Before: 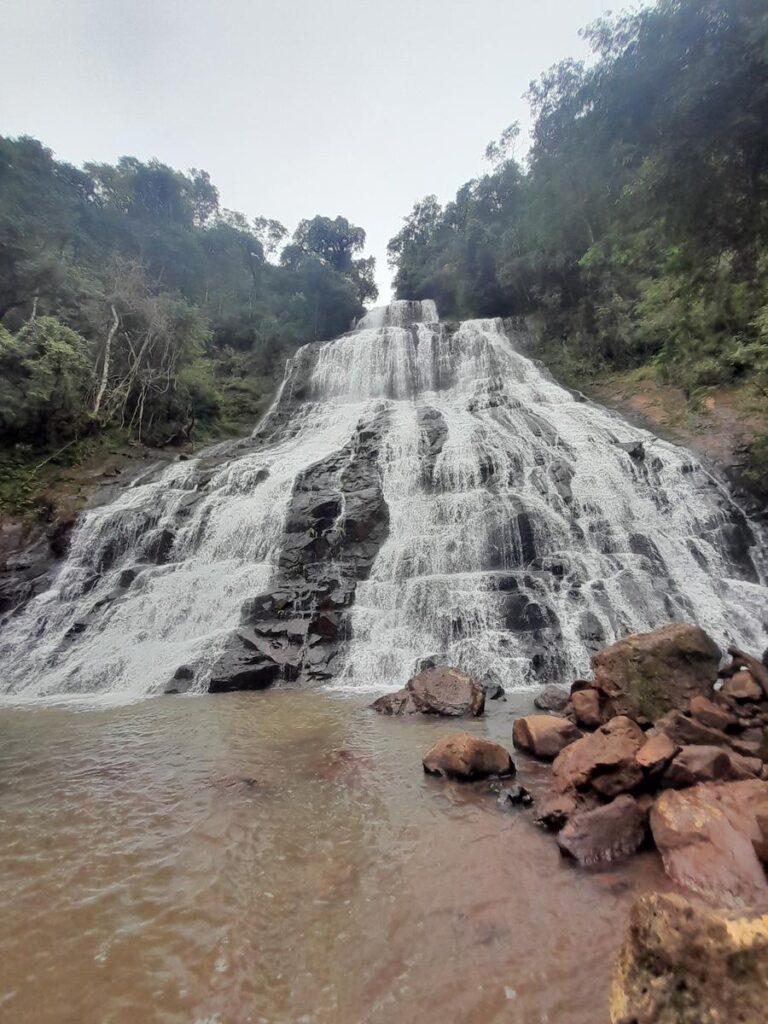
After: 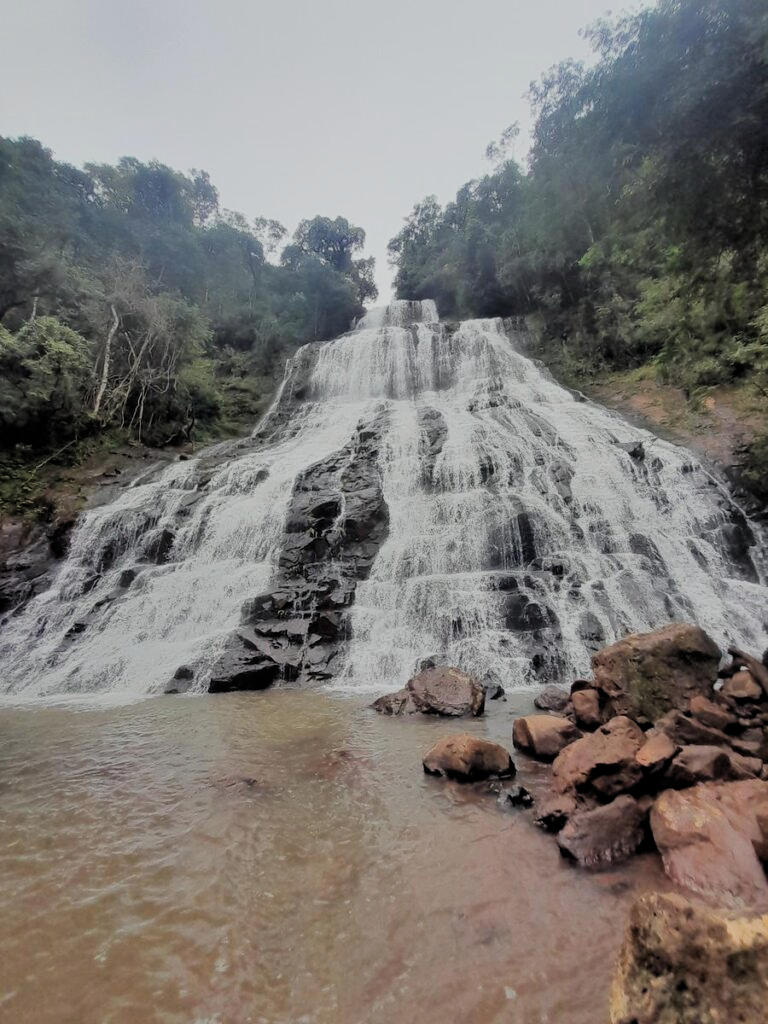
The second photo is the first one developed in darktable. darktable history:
filmic rgb: black relative exposure -7.65 EV, white relative exposure 4.56 EV, hardness 3.61, add noise in highlights 0.001, preserve chrominance luminance Y, color science v3 (2019), use custom middle-gray values true, contrast in highlights soft
